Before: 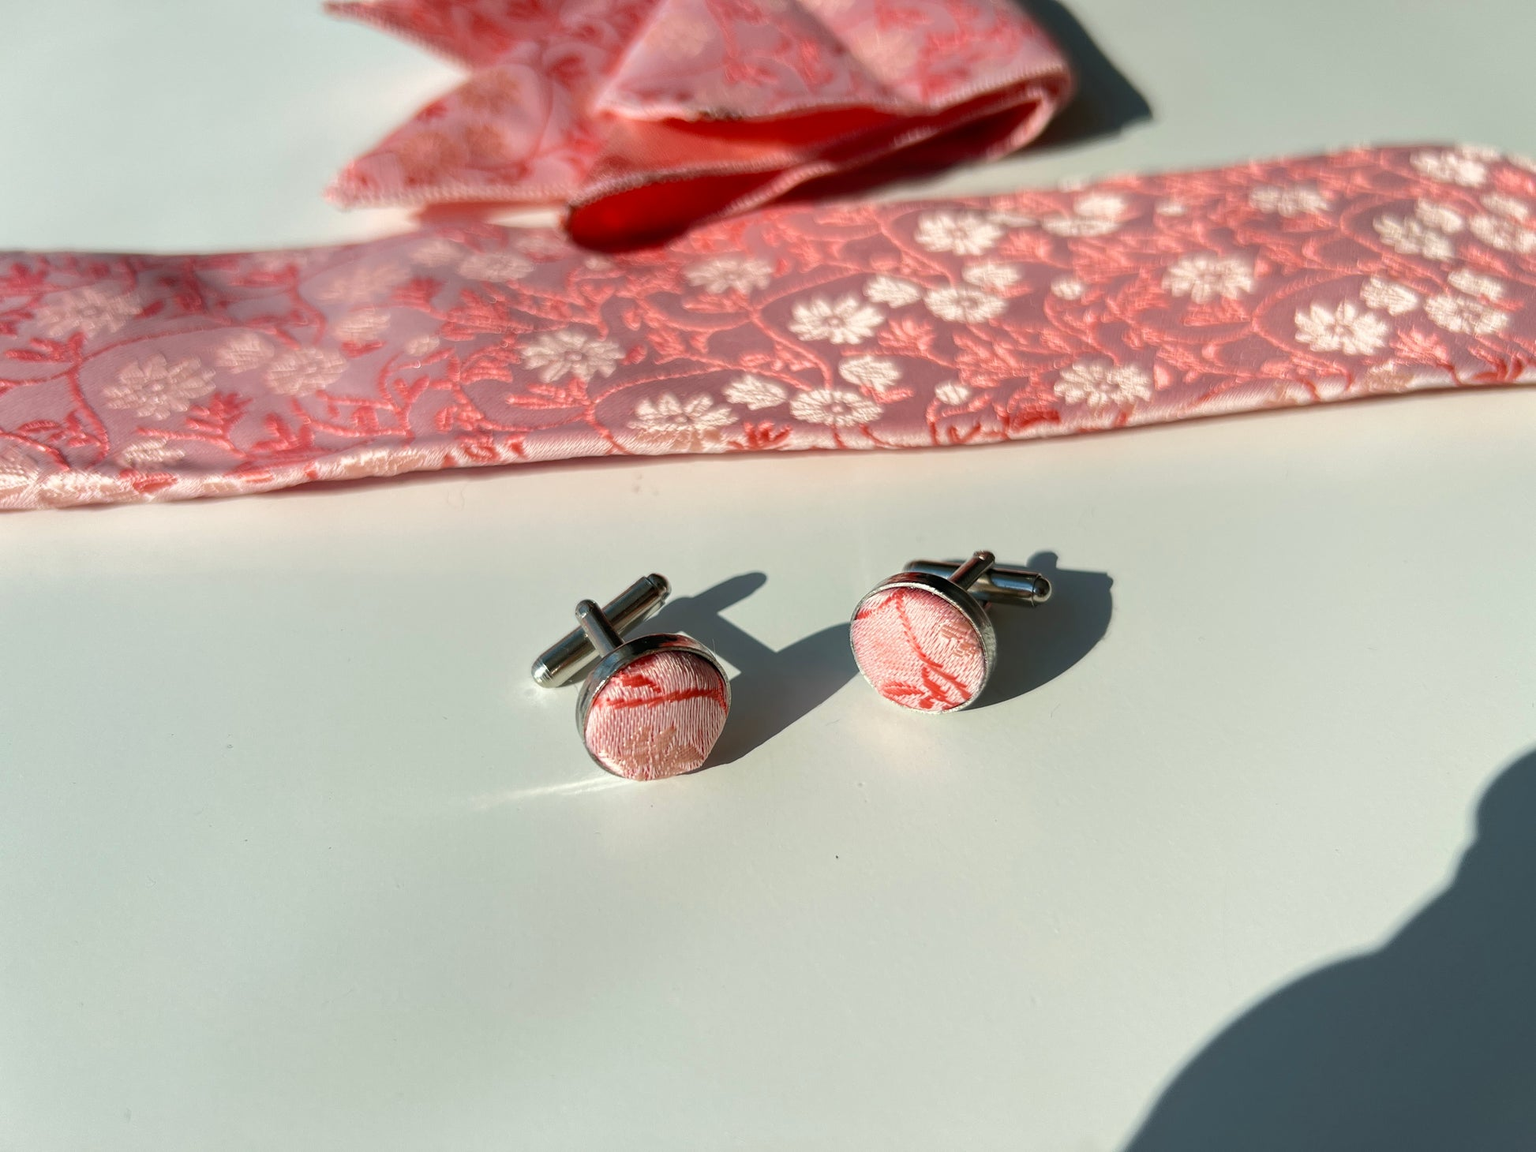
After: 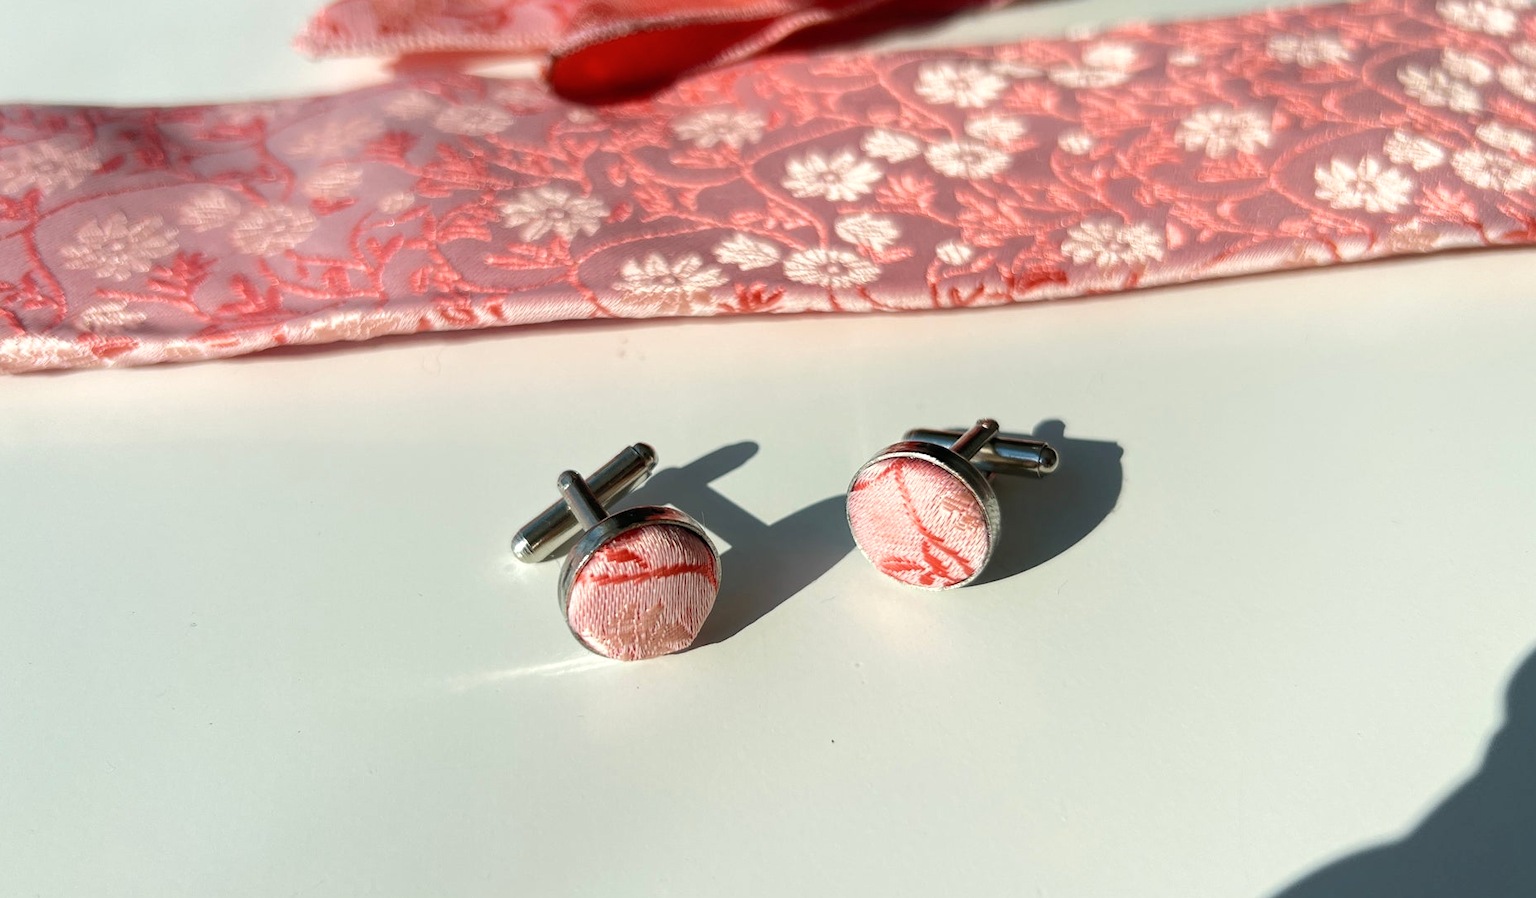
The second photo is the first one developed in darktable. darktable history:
shadows and highlights: shadows -12.5, white point adjustment 4, highlights 28.33
crop and rotate: left 2.991%, top 13.302%, right 1.981%, bottom 12.636%
